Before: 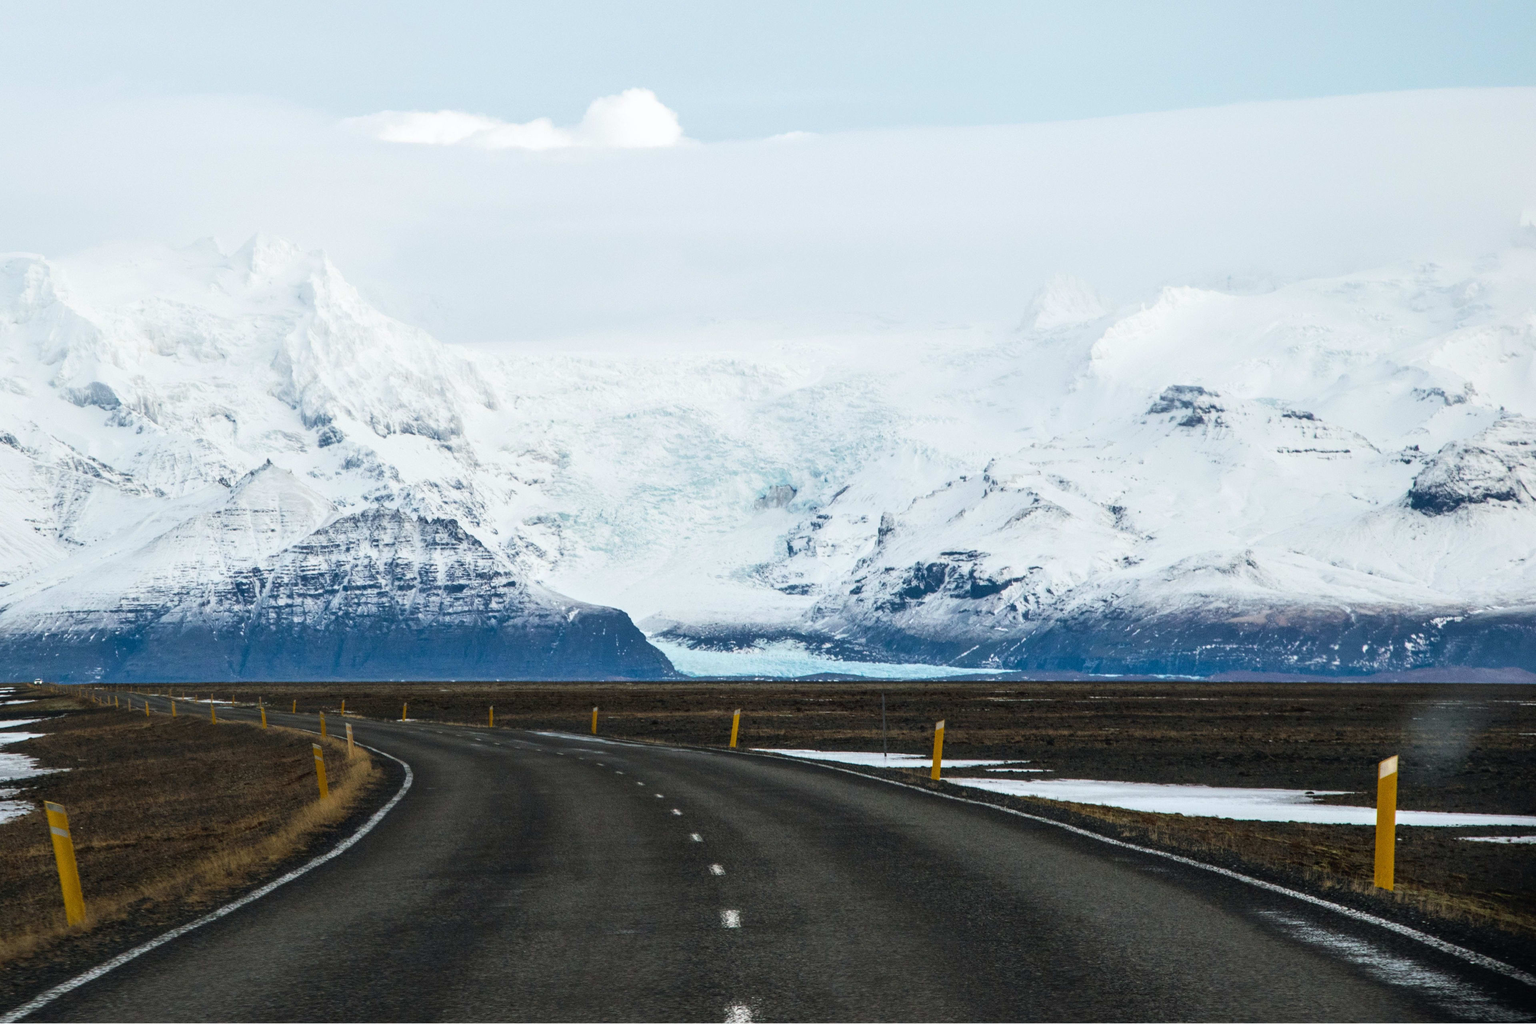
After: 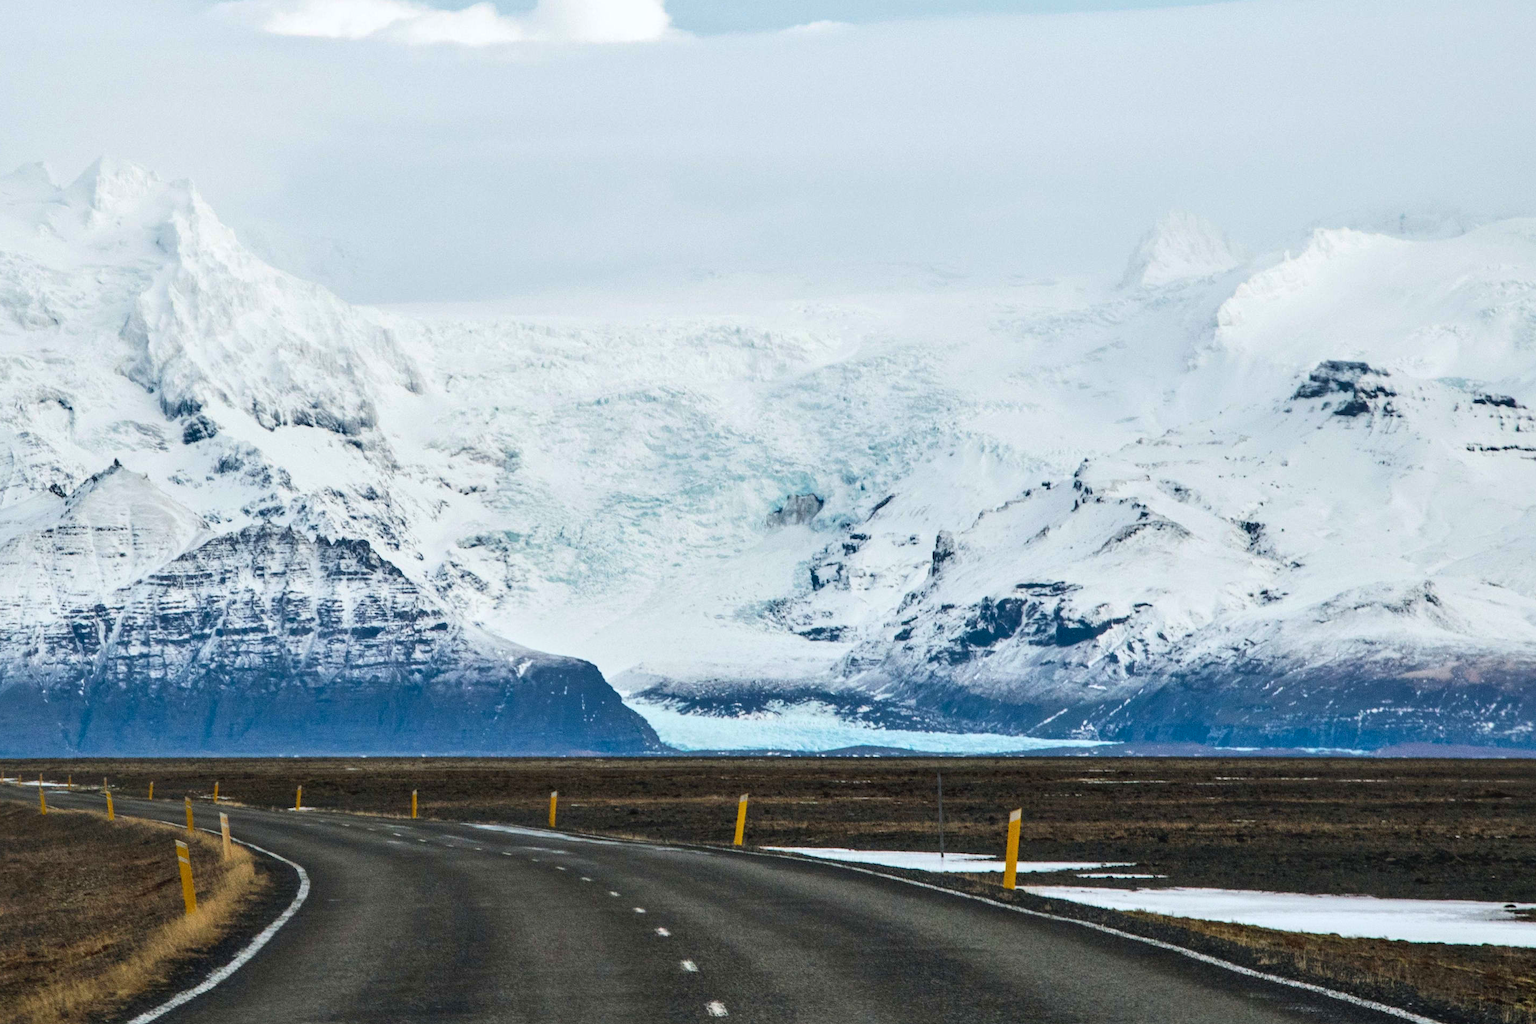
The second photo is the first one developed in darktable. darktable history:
tone equalizer: on, module defaults
contrast brightness saturation: contrast 0.1, brightness 0.03, saturation 0.09
crop and rotate: left 11.831%, top 11.346%, right 13.429%, bottom 13.899%
shadows and highlights: soften with gaussian
